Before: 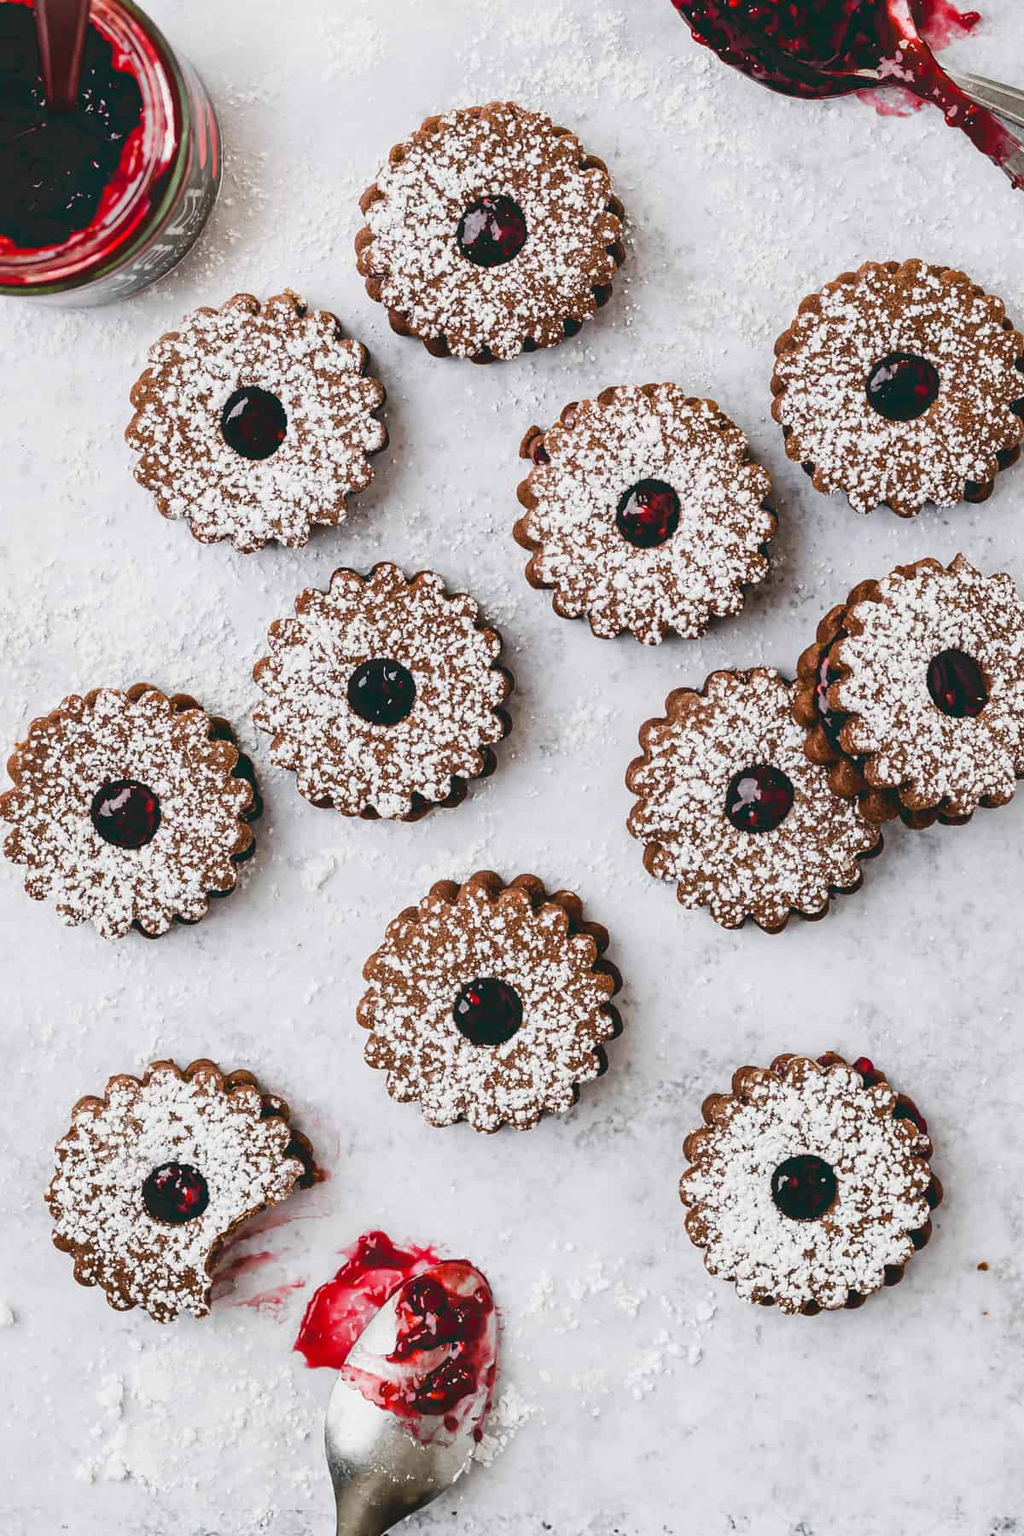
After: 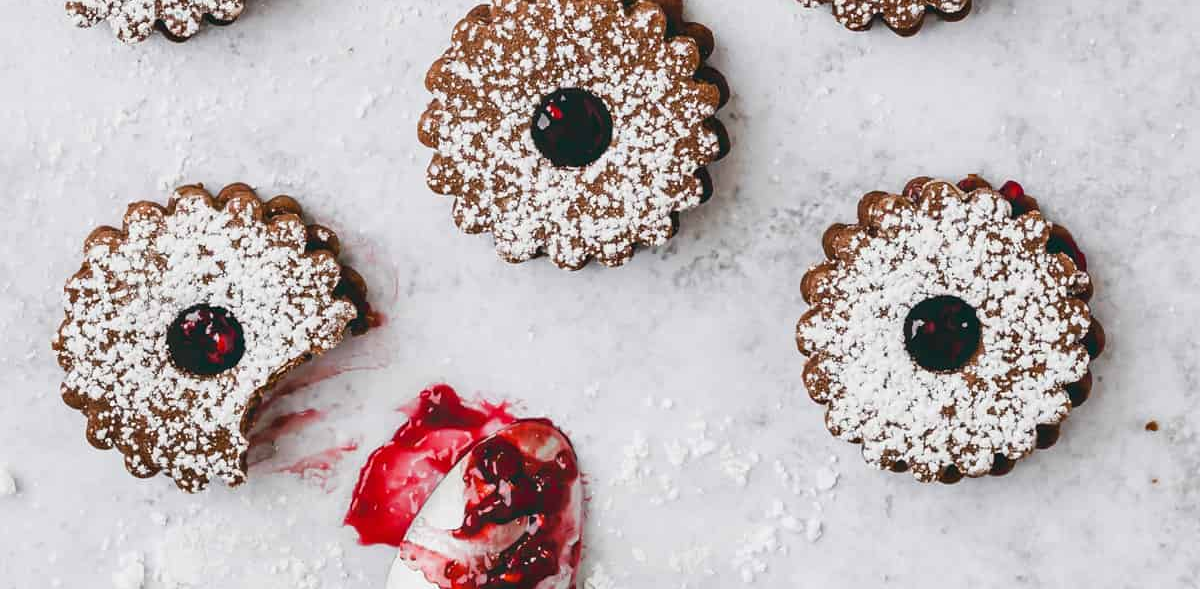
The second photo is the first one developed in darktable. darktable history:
crop and rotate: top 58.828%, bottom 8.402%
